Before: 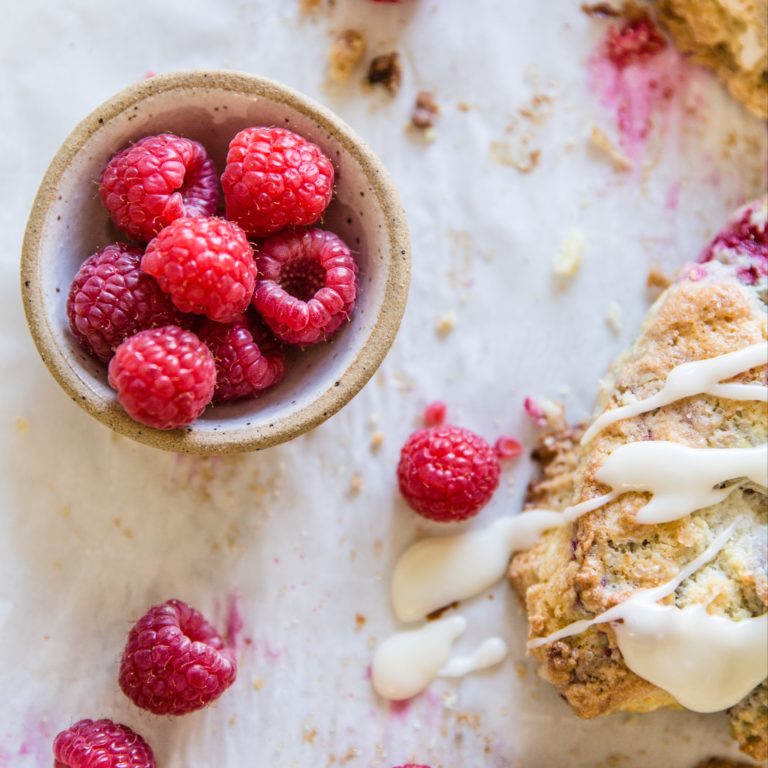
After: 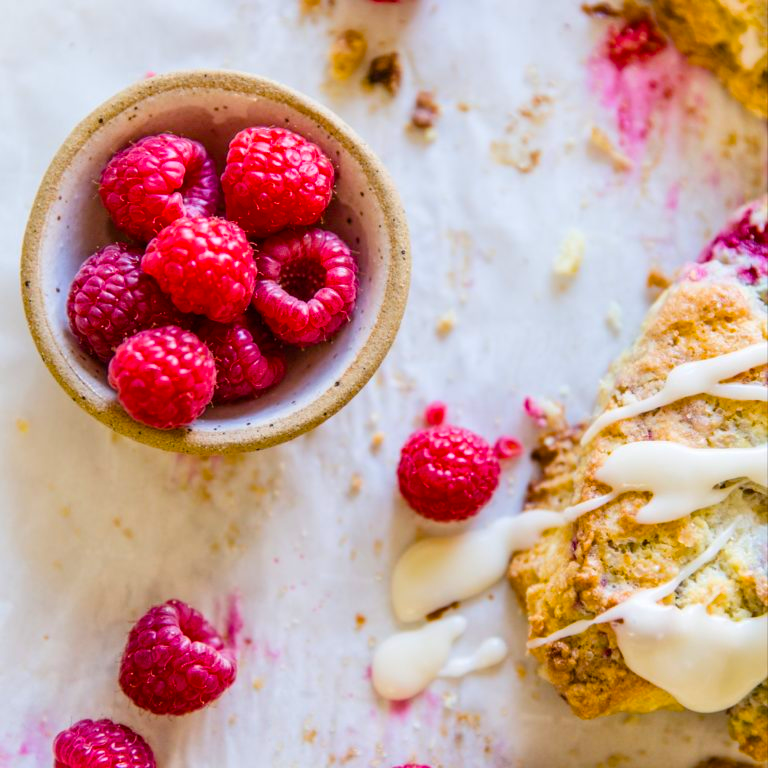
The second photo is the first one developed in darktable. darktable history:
color balance rgb: linear chroma grading › global chroma 15%, perceptual saturation grading › global saturation 30%
exposure: compensate highlight preservation false
base curve: curves: ch0 [(0, 0) (0.297, 0.298) (1, 1)], preserve colors none
